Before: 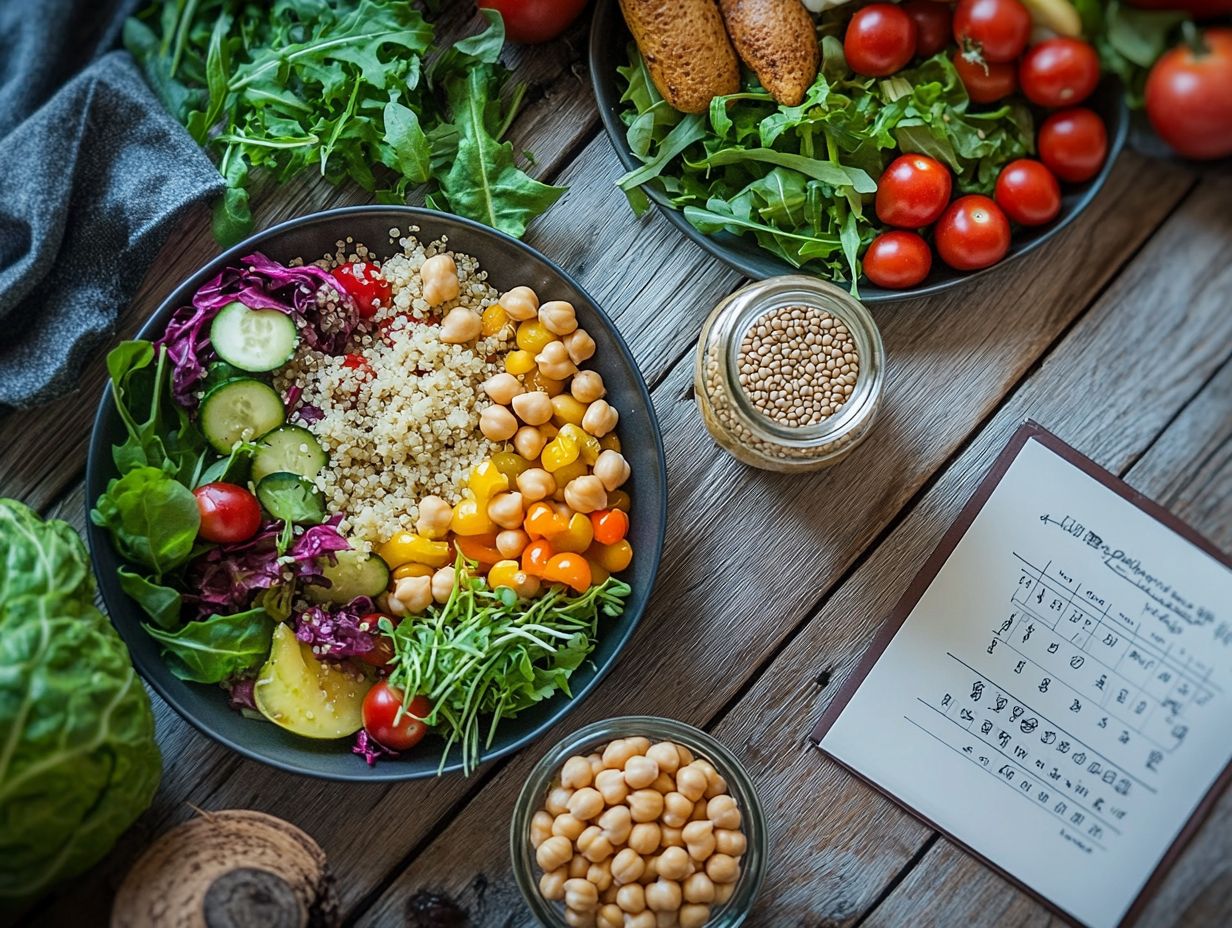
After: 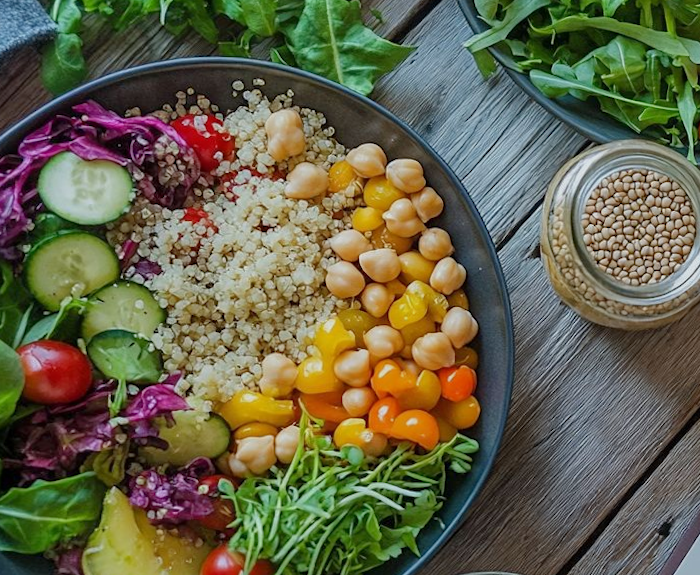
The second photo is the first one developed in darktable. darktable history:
white balance: red 0.986, blue 1.01
rotate and perspective: rotation -0.013°, lens shift (vertical) -0.027, lens shift (horizontal) 0.178, crop left 0.016, crop right 0.989, crop top 0.082, crop bottom 0.918
crop: left 16.202%, top 11.208%, right 26.045%, bottom 20.557%
tone equalizer: -8 EV 0.25 EV, -7 EV 0.417 EV, -6 EV 0.417 EV, -5 EV 0.25 EV, -3 EV -0.25 EV, -2 EV -0.417 EV, -1 EV -0.417 EV, +0 EV -0.25 EV, edges refinement/feathering 500, mask exposure compensation -1.57 EV, preserve details guided filter
